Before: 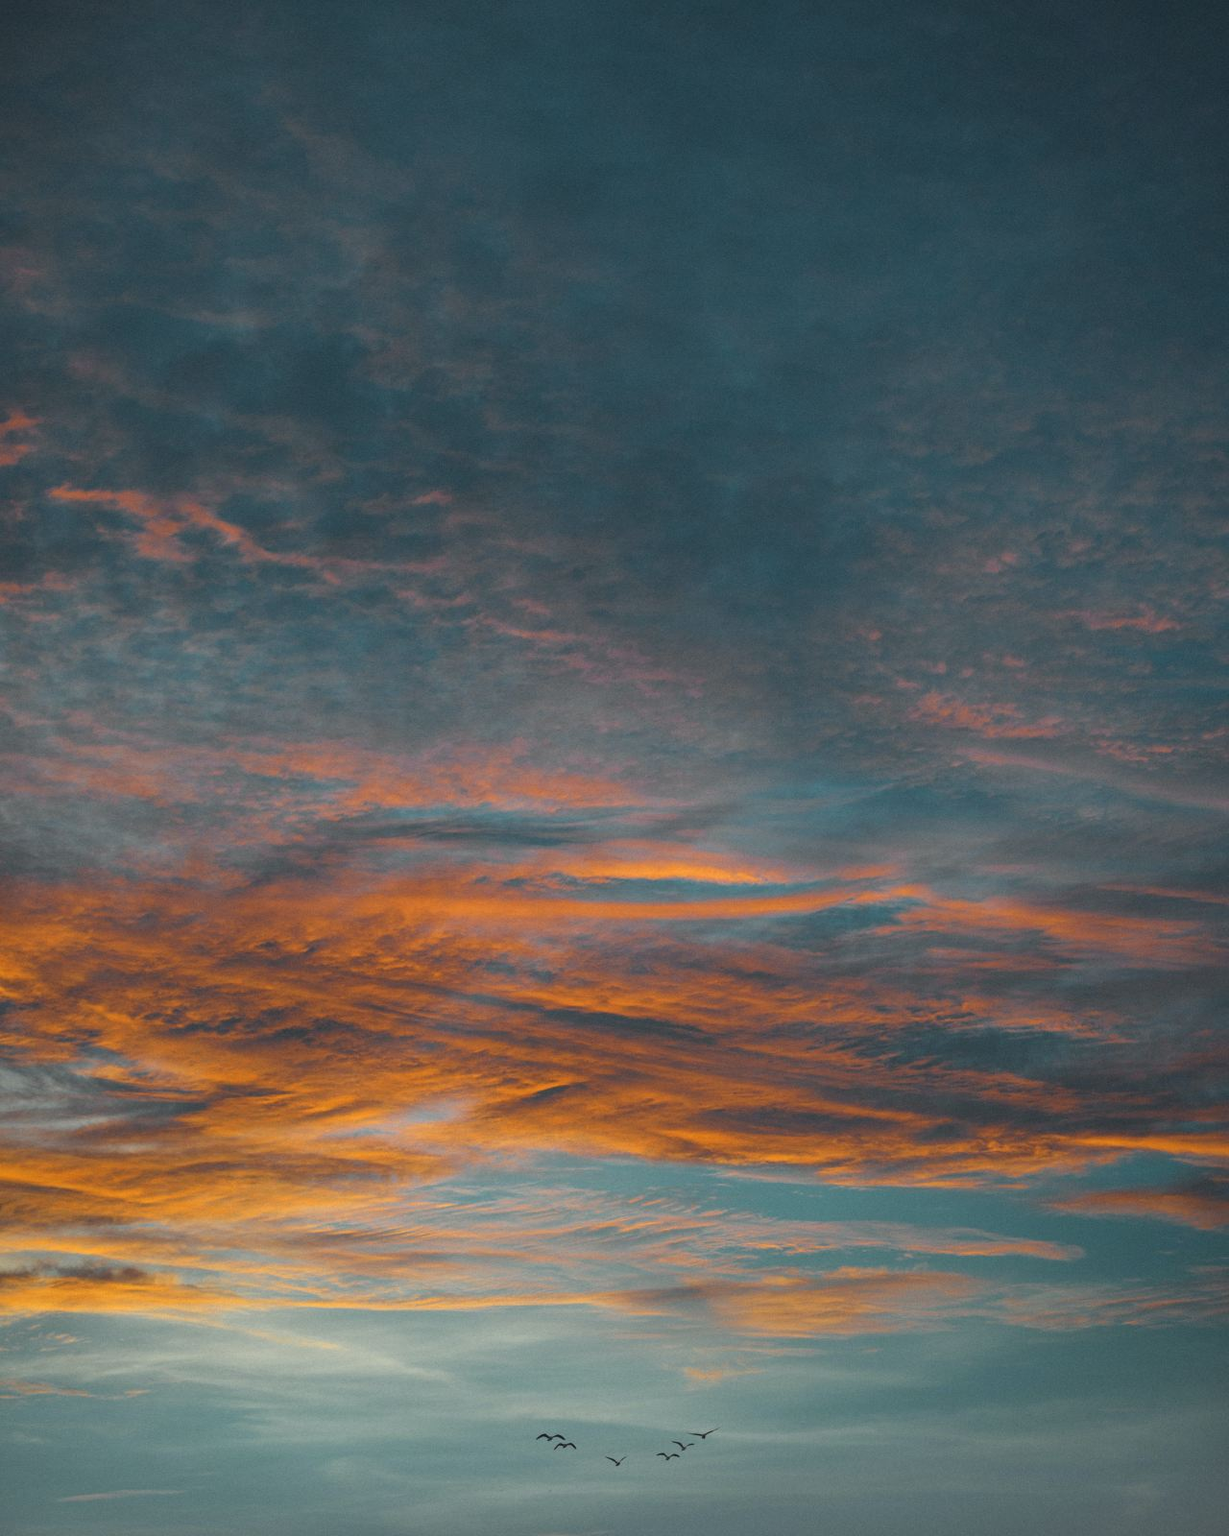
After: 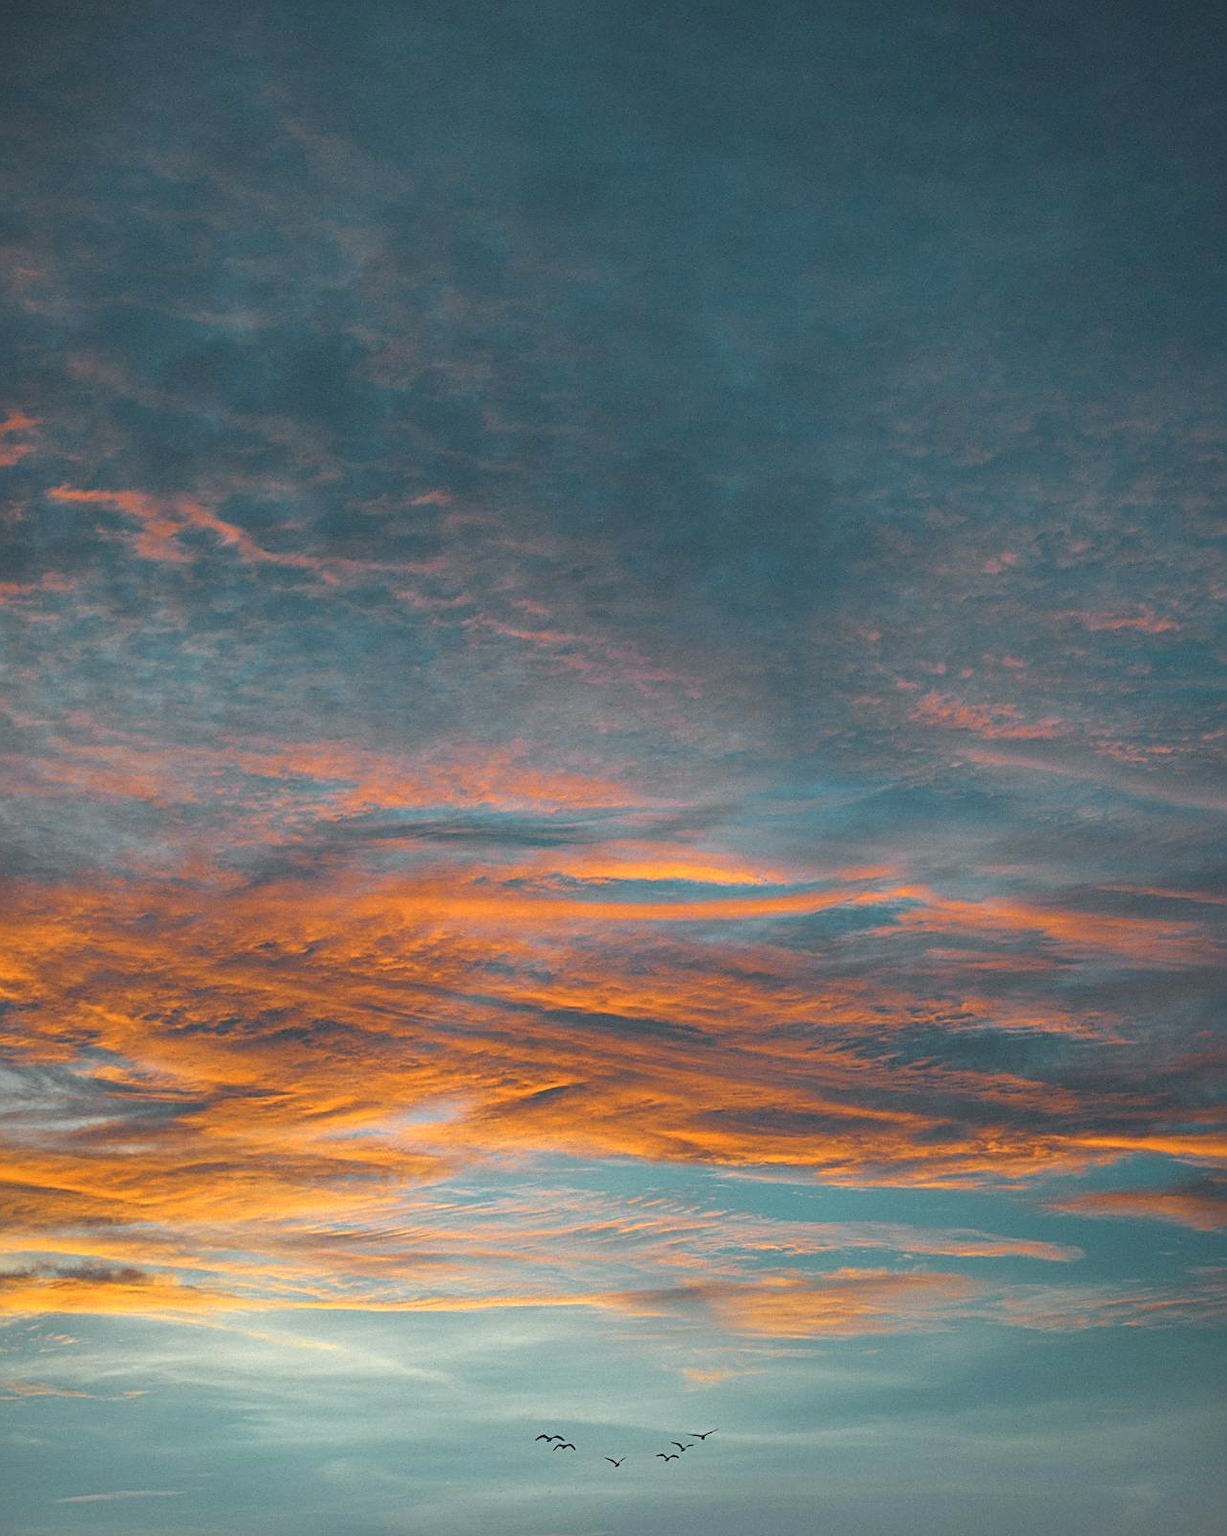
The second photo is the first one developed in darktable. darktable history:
exposure: black level correction 0, exposure 0.499 EV, compensate highlight preservation false
tone equalizer: mask exposure compensation -0.504 EV
crop and rotate: left 0.141%, bottom 0.008%
sharpen: on, module defaults
